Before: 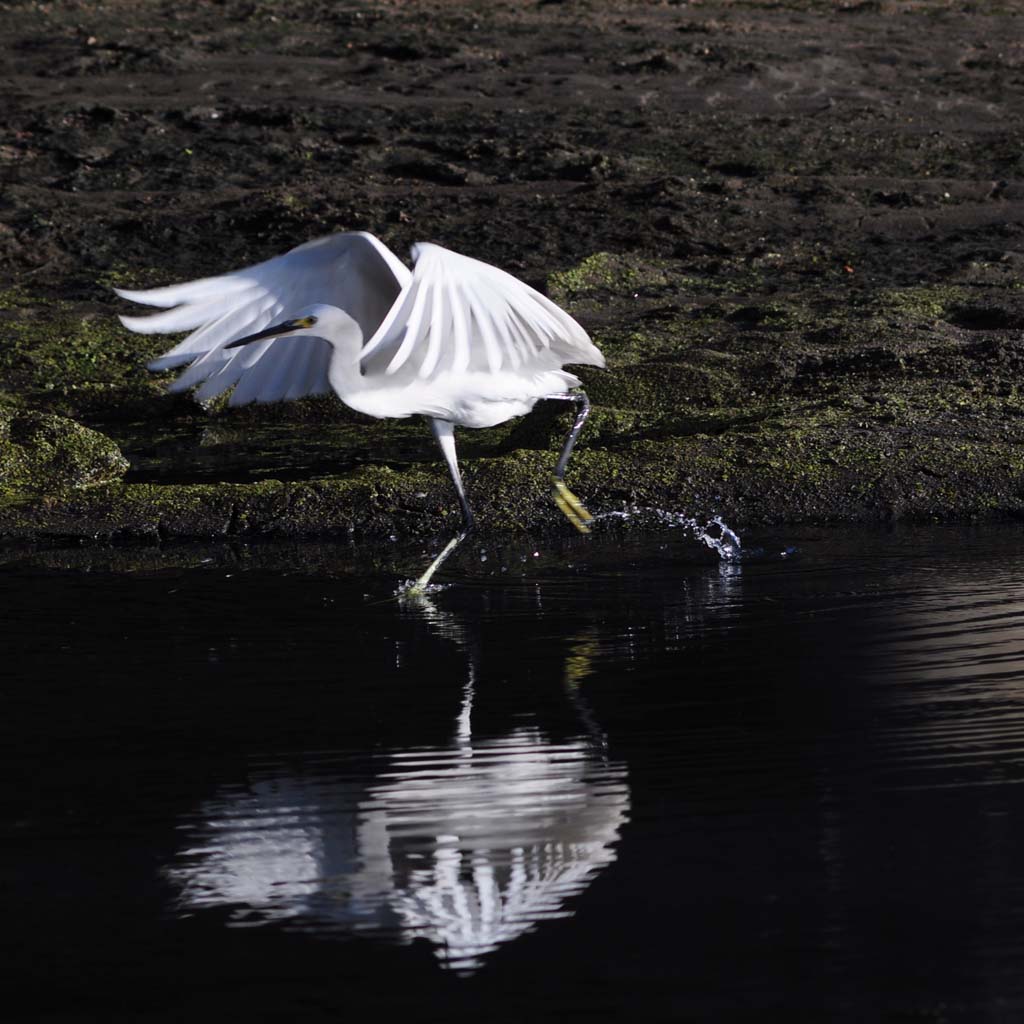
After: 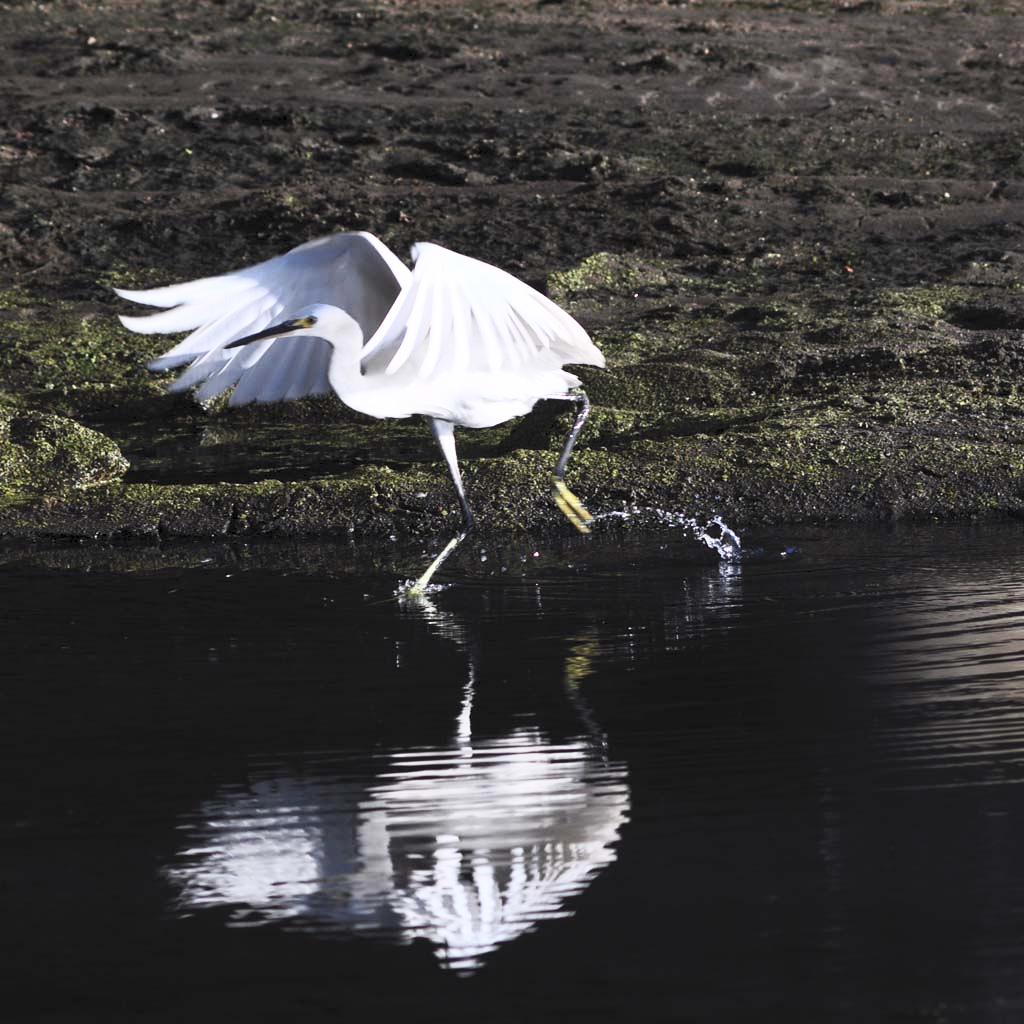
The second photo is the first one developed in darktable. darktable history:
contrast brightness saturation: contrast 0.374, brightness 0.52
